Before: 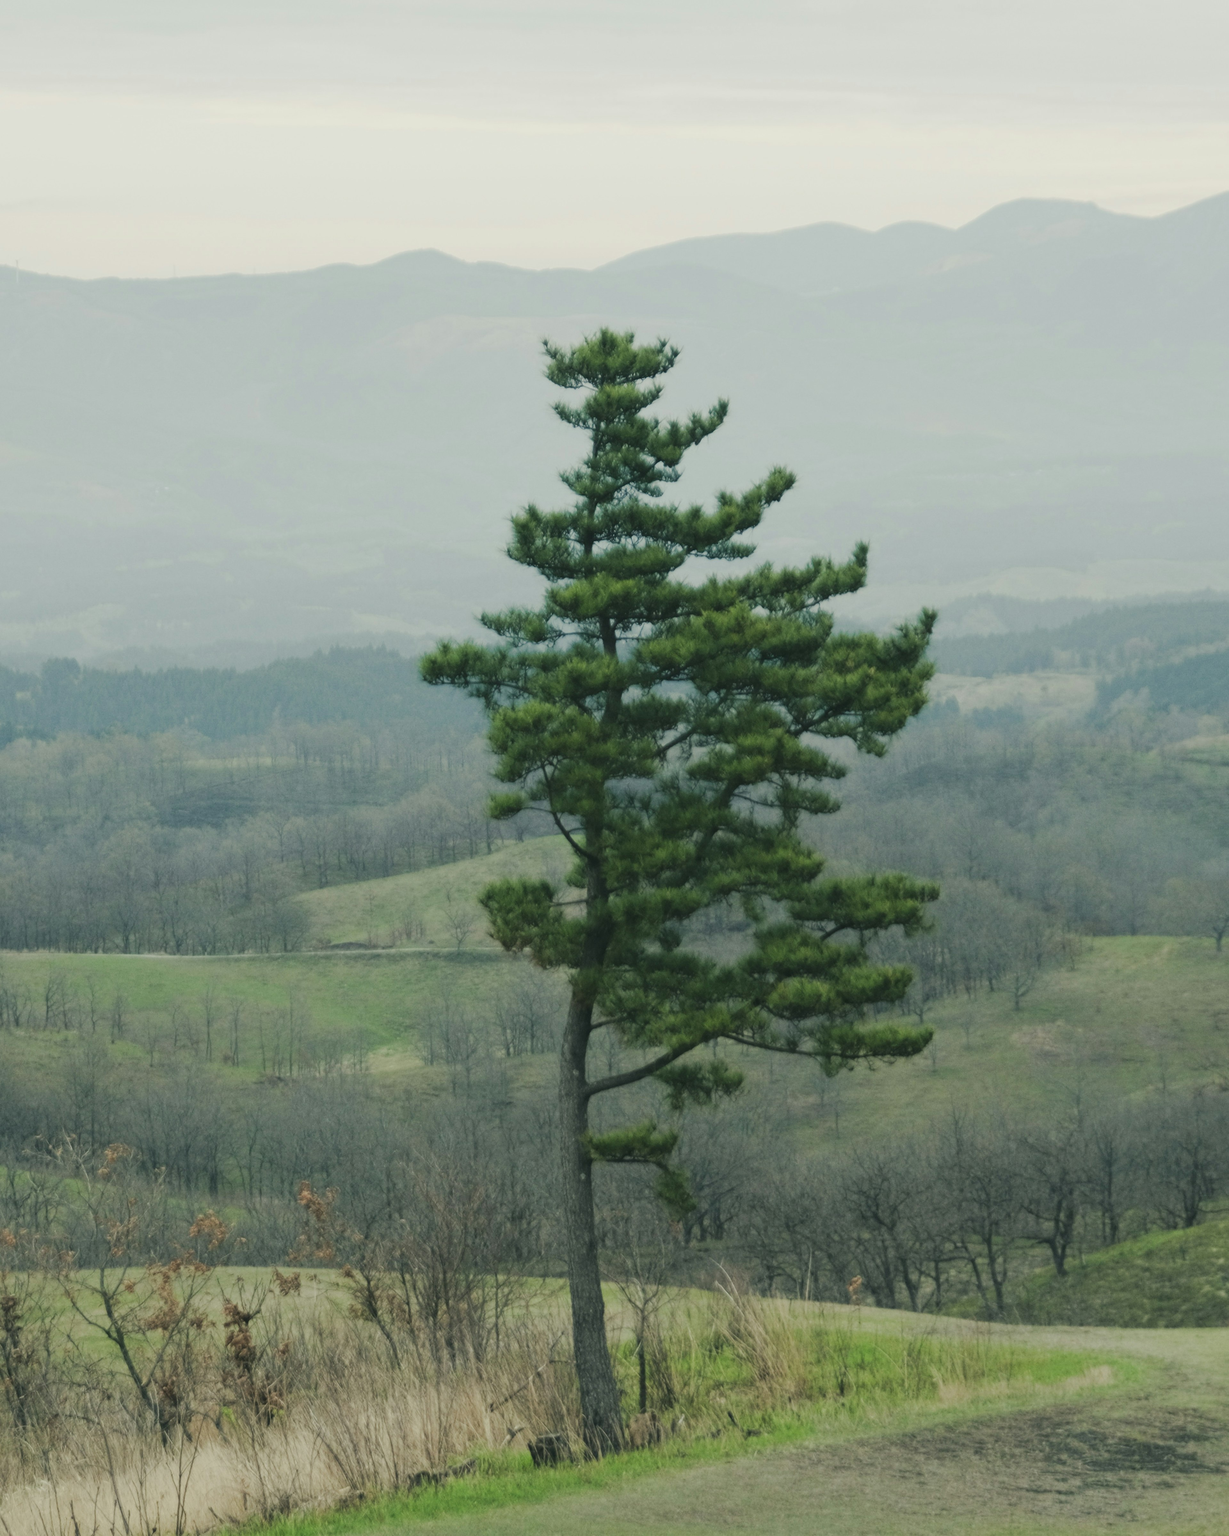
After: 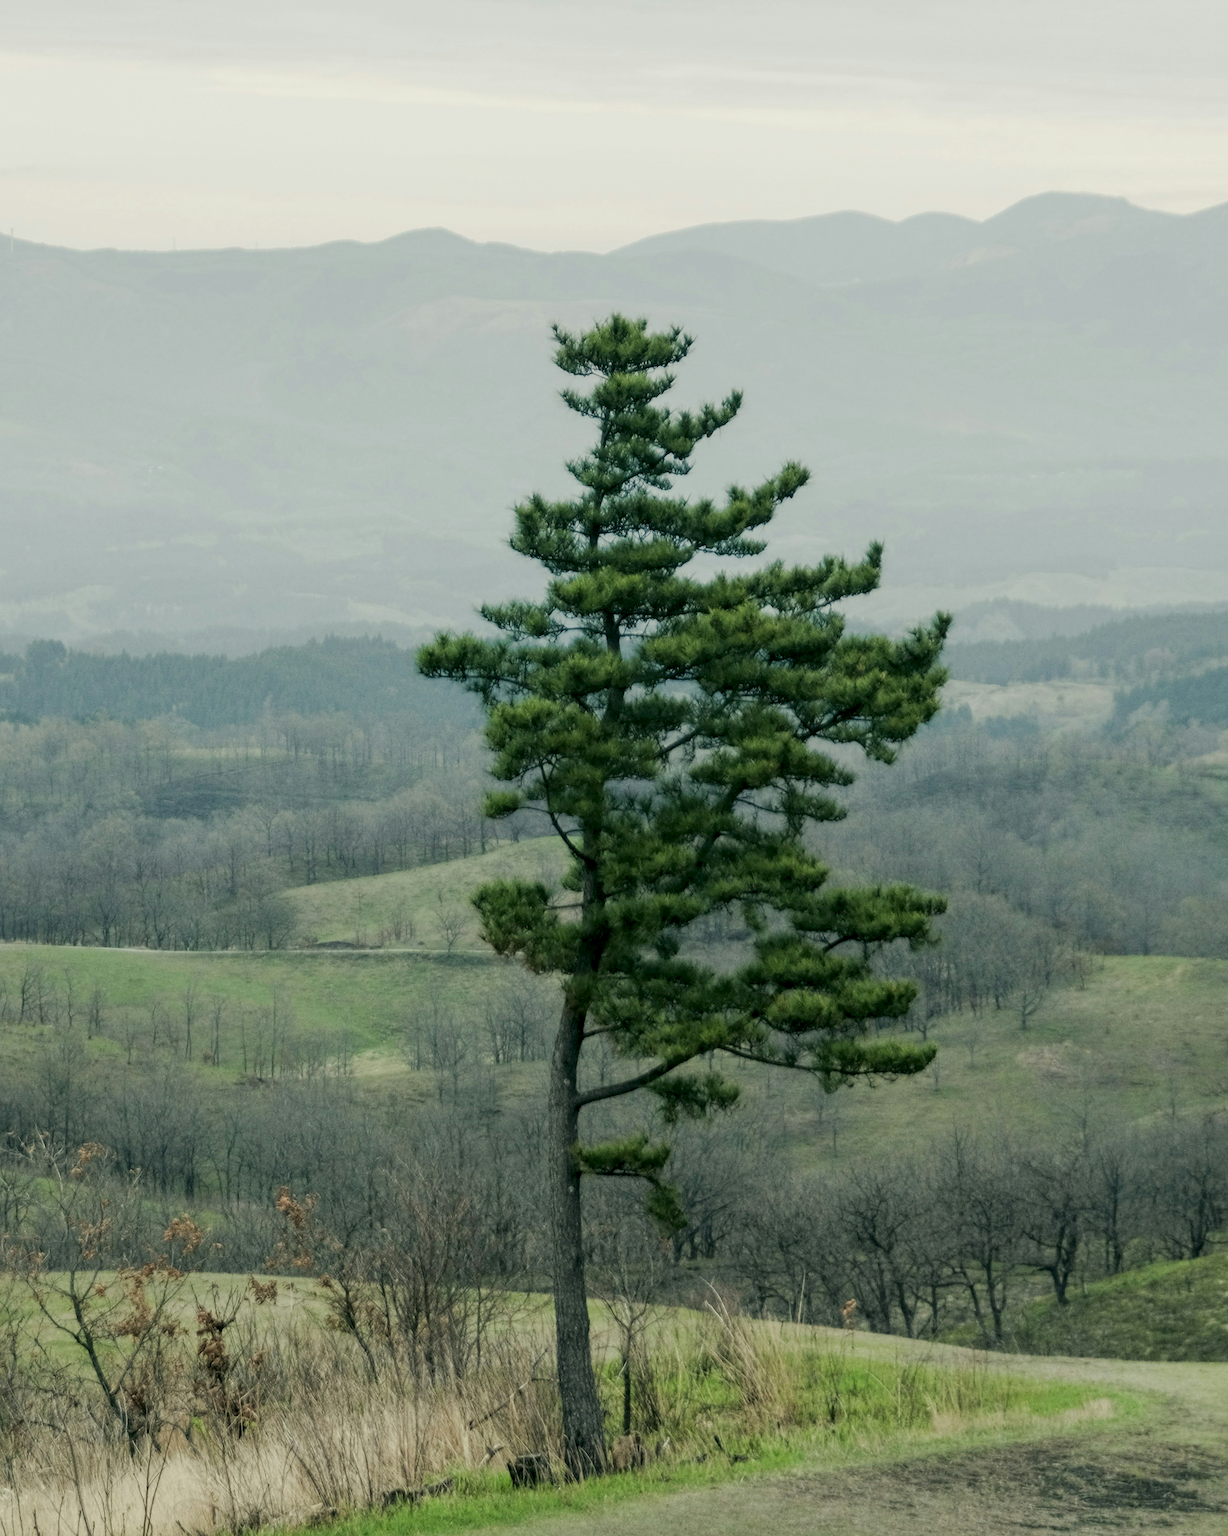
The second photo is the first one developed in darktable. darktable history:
exposure: black level correction 0.011, compensate exposure bias true, compensate highlight preservation false
crop and rotate: angle -1.5°
sharpen: on, module defaults
local contrast: detail 130%
